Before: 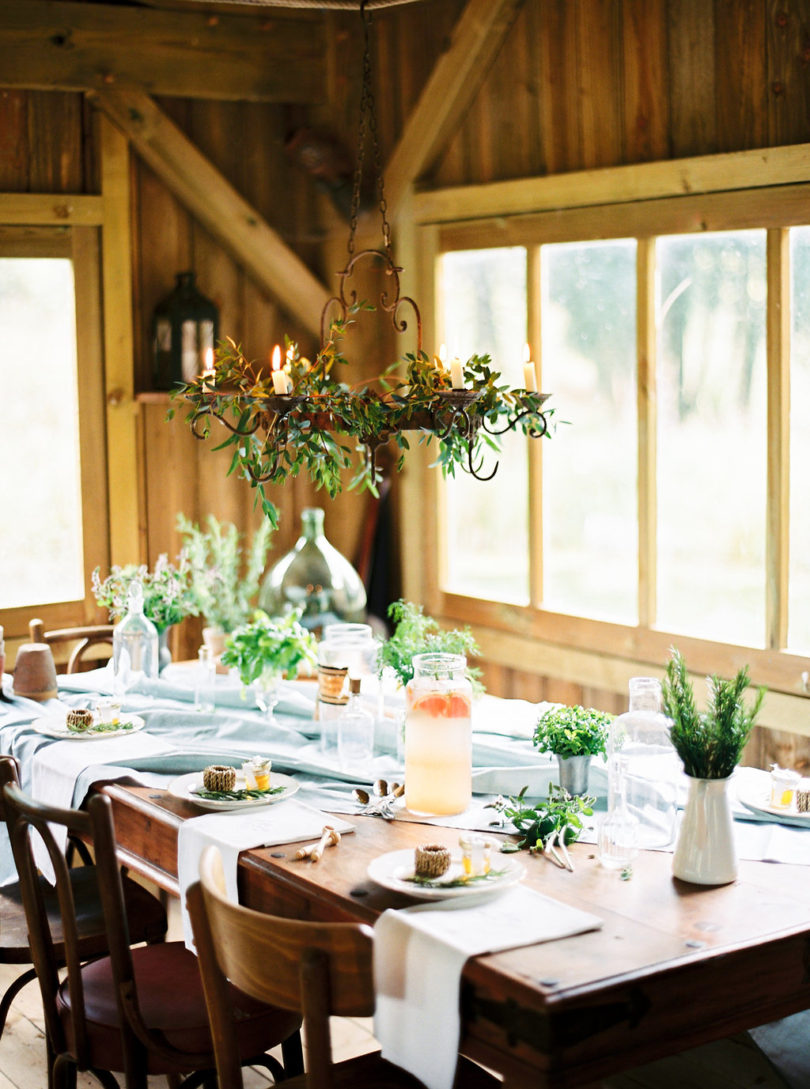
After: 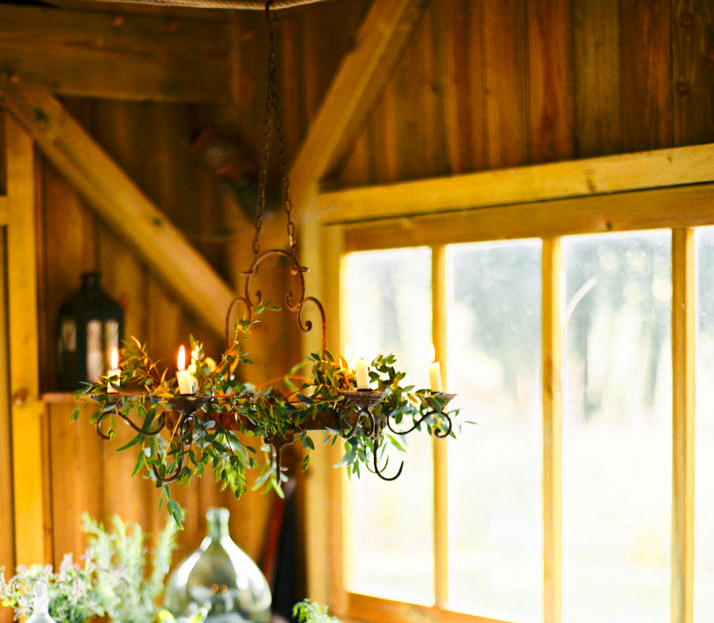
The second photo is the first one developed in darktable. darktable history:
crop and rotate: left 11.812%, bottom 42.776%
color zones: curves: ch0 [(0, 0.511) (0.143, 0.531) (0.286, 0.56) (0.429, 0.5) (0.571, 0.5) (0.714, 0.5) (0.857, 0.5) (1, 0.5)]; ch1 [(0, 0.525) (0.143, 0.705) (0.286, 0.715) (0.429, 0.35) (0.571, 0.35) (0.714, 0.35) (0.857, 0.4) (1, 0.4)]; ch2 [(0, 0.572) (0.143, 0.512) (0.286, 0.473) (0.429, 0.45) (0.571, 0.5) (0.714, 0.5) (0.857, 0.518) (1, 0.518)]
